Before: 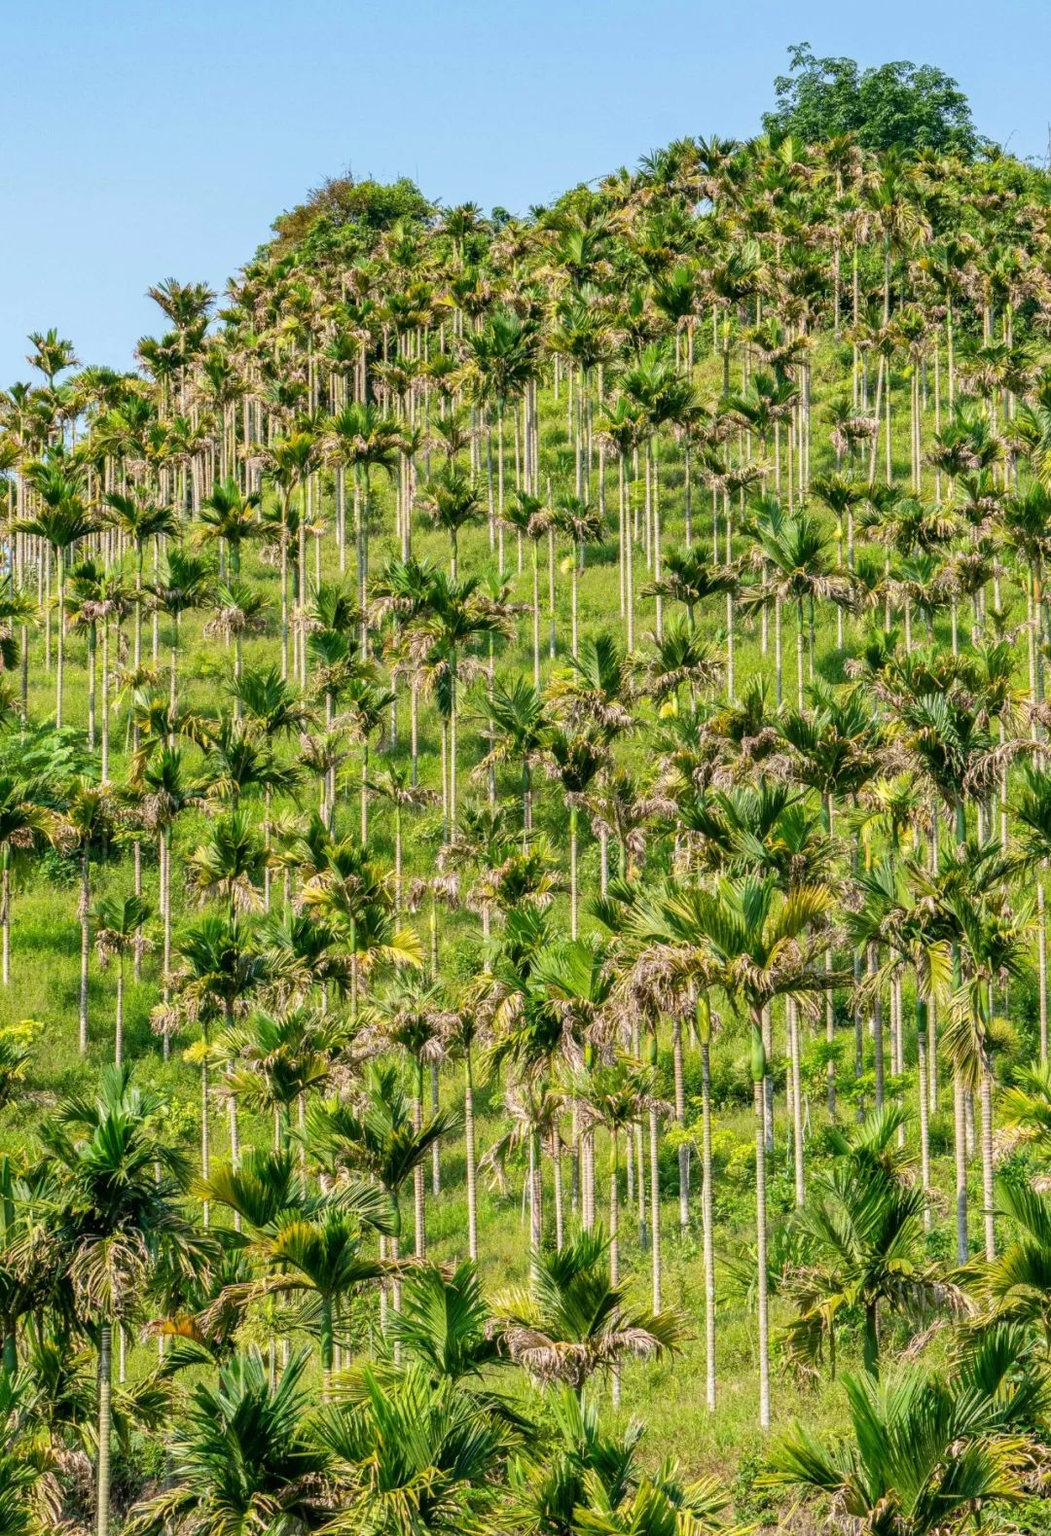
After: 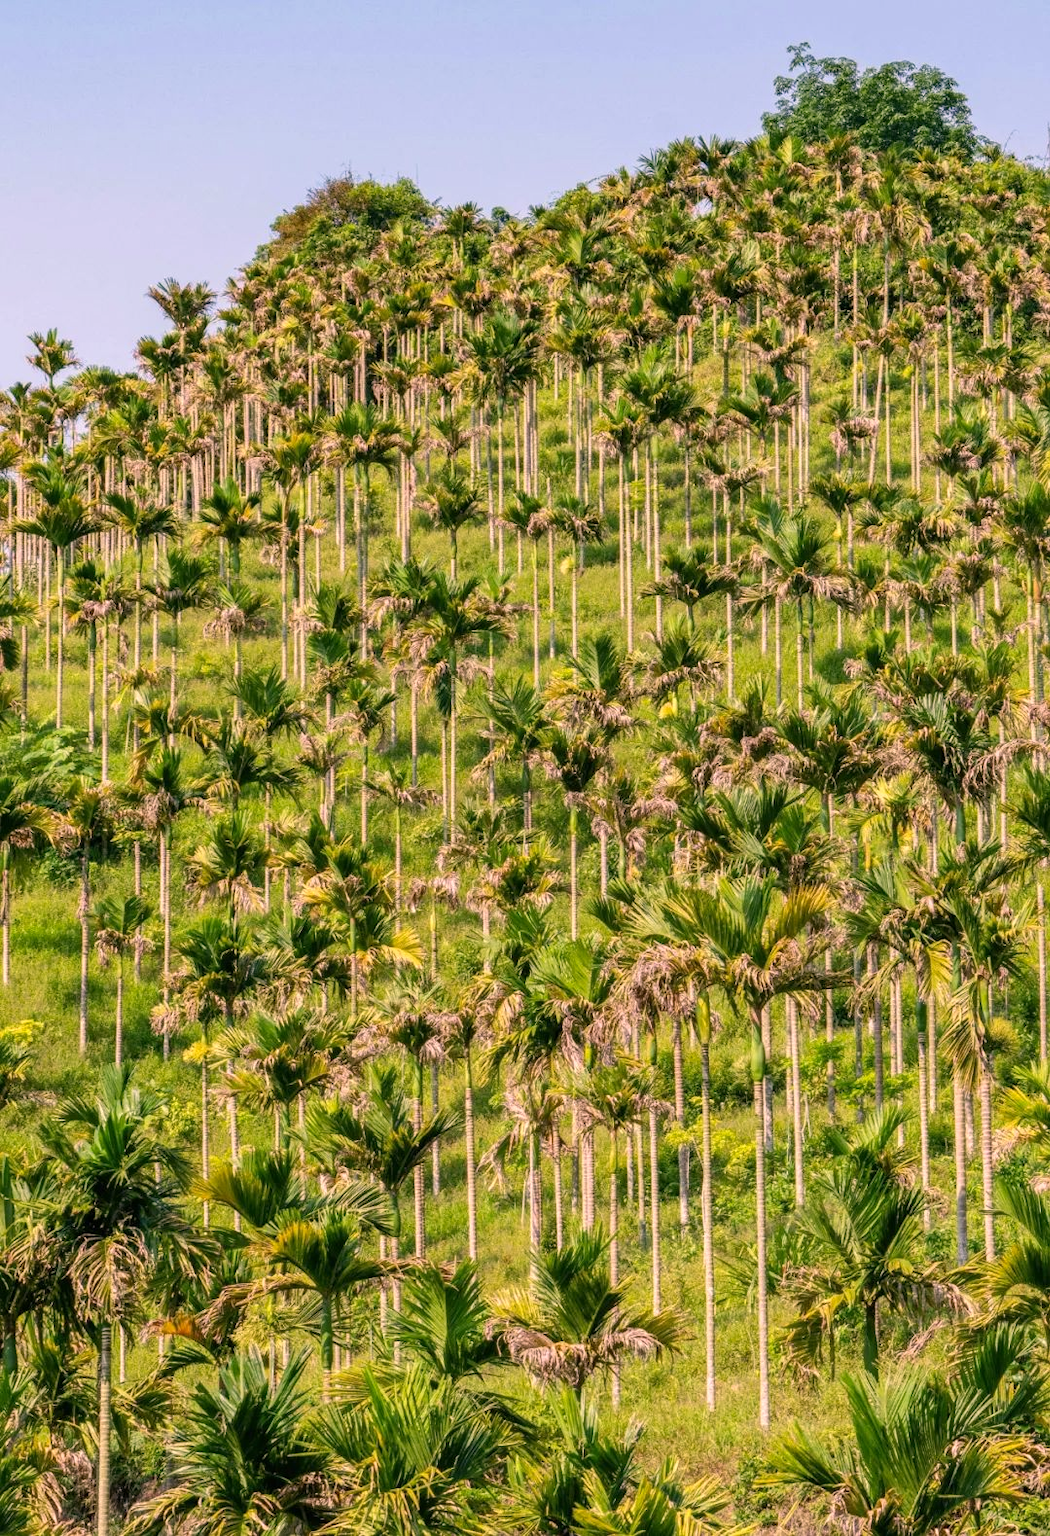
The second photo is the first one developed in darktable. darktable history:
color correction: highlights a* 14.76, highlights b* 4.75
